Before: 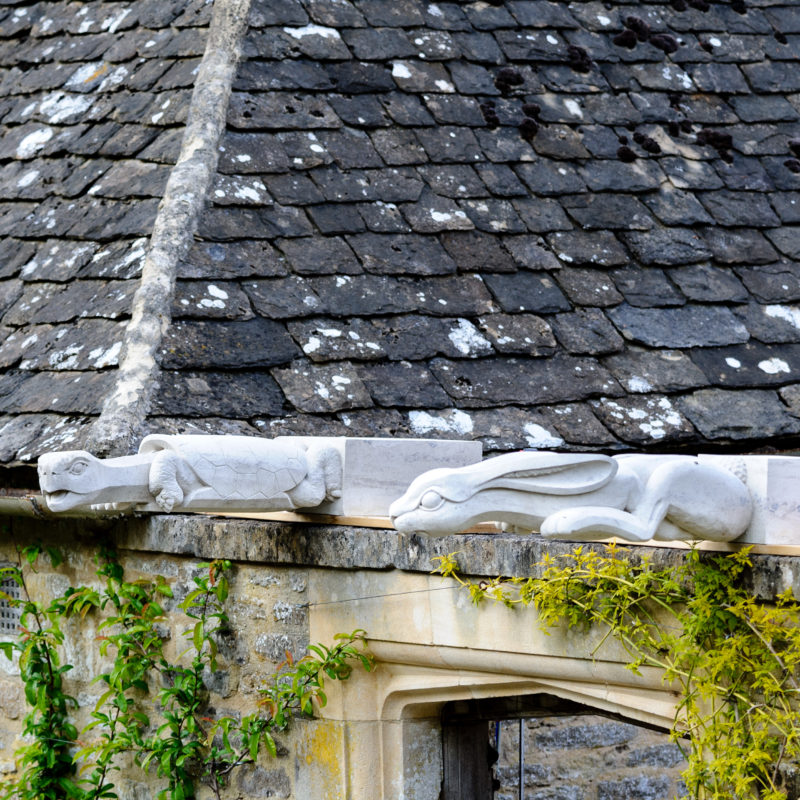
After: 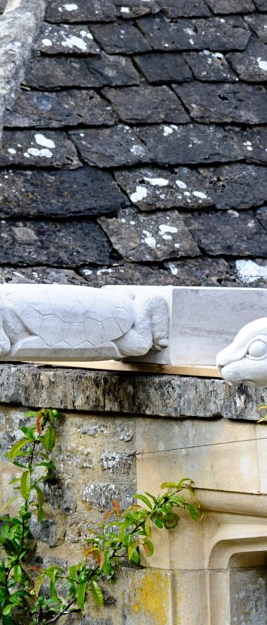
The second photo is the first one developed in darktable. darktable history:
sharpen: amount 0.212
crop and rotate: left 21.703%, top 18.892%, right 44.881%, bottom 2.964%
